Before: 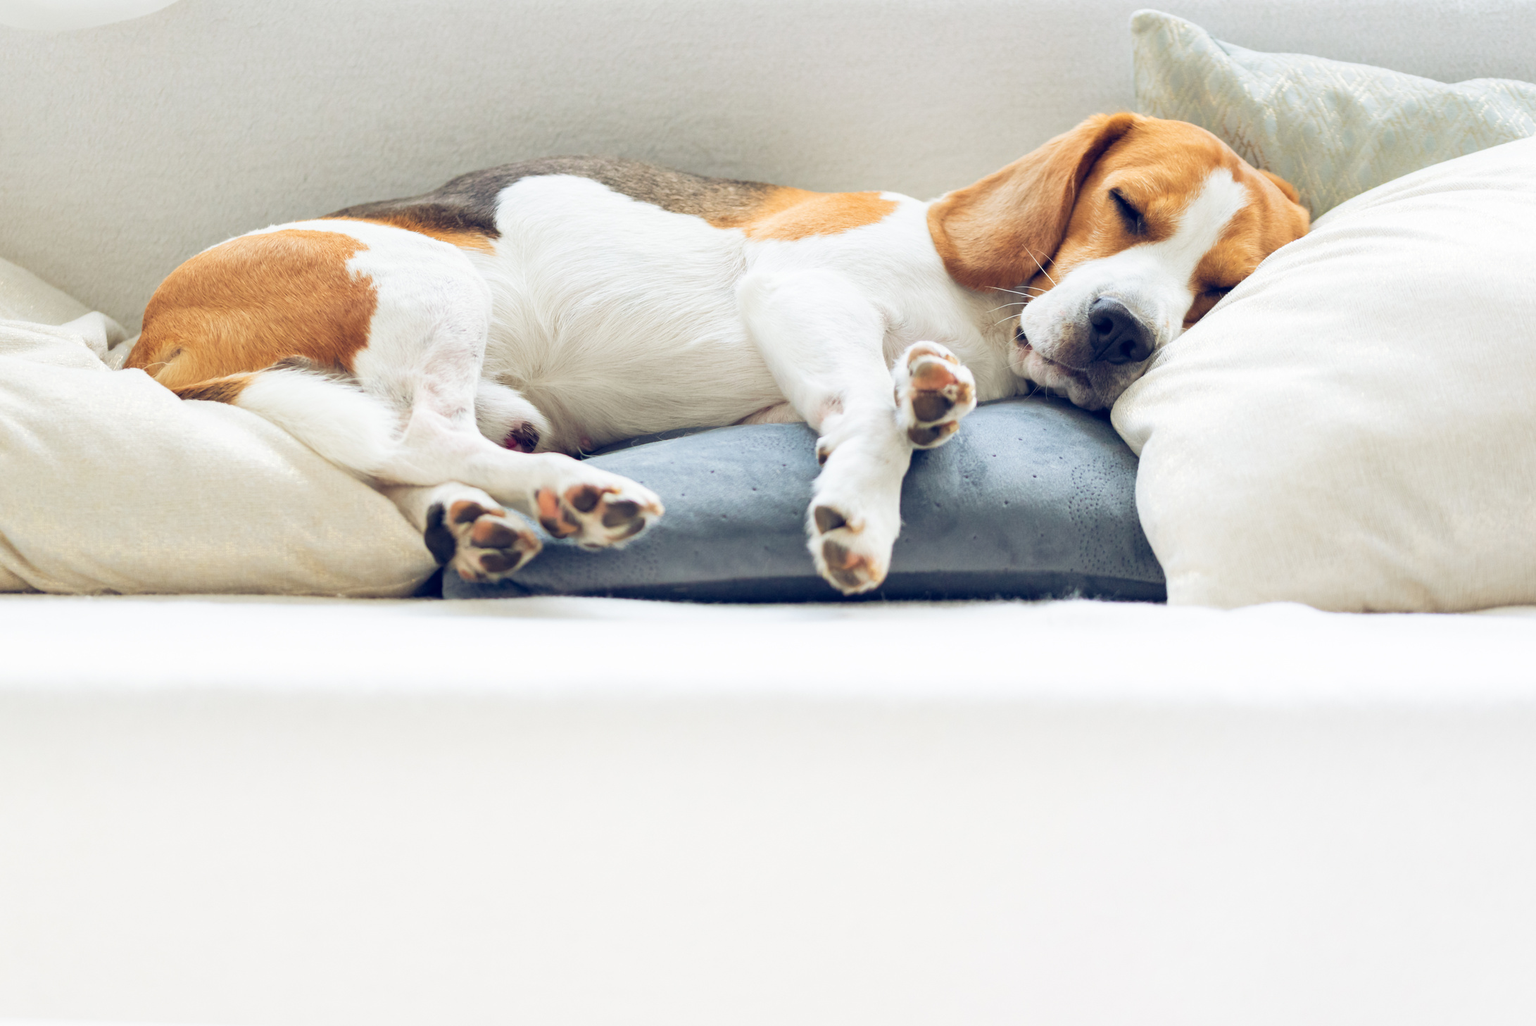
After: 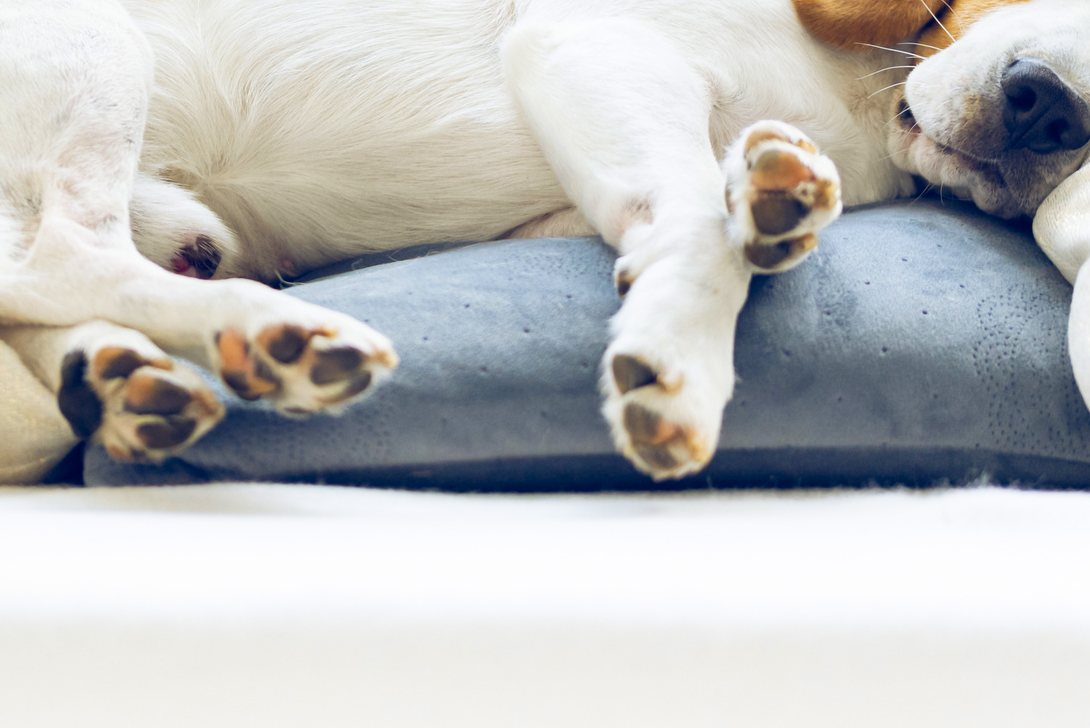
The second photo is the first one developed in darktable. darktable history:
crop: left 25%, top 25%, right 25%, bottom 25%
color contrast: green-magenta contrast 0.85, blue-yellow contrast 1.25, unbound 0
